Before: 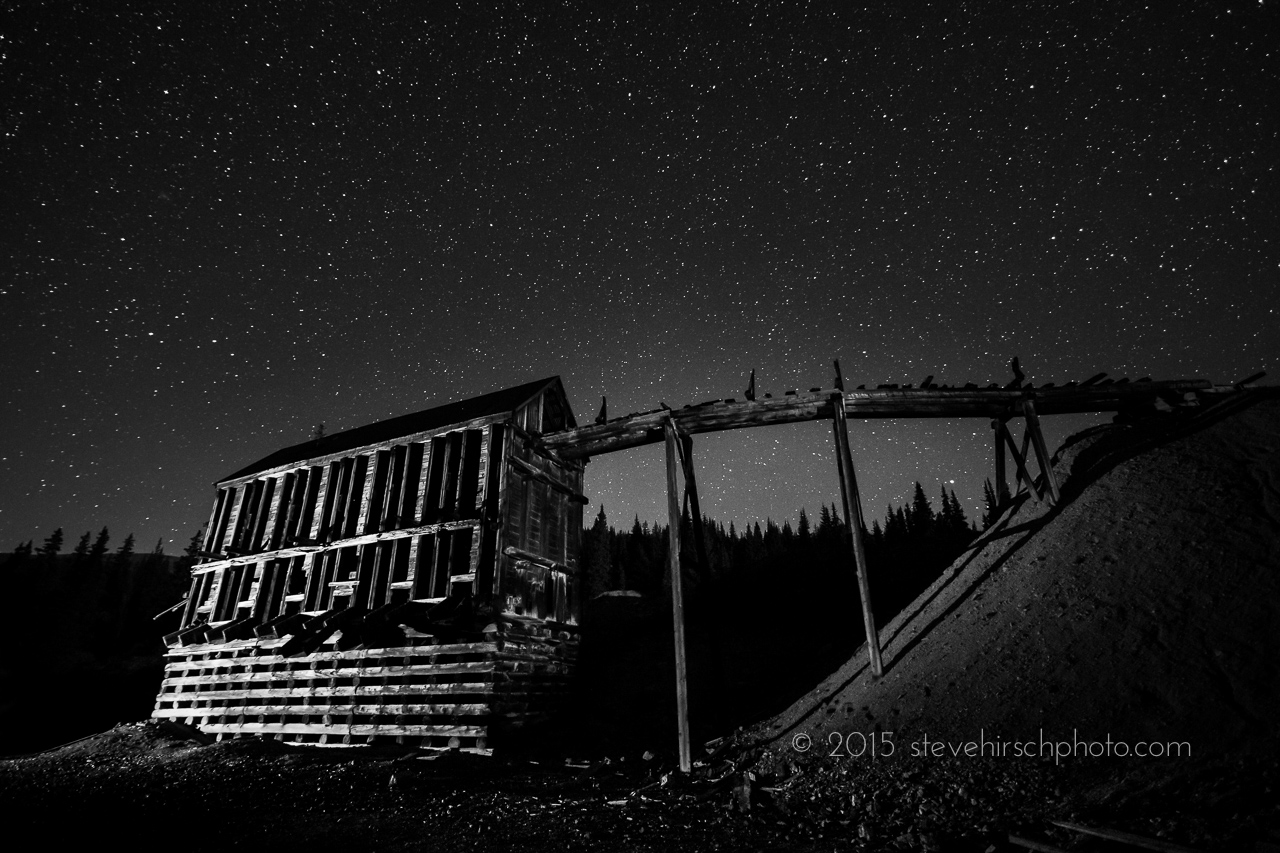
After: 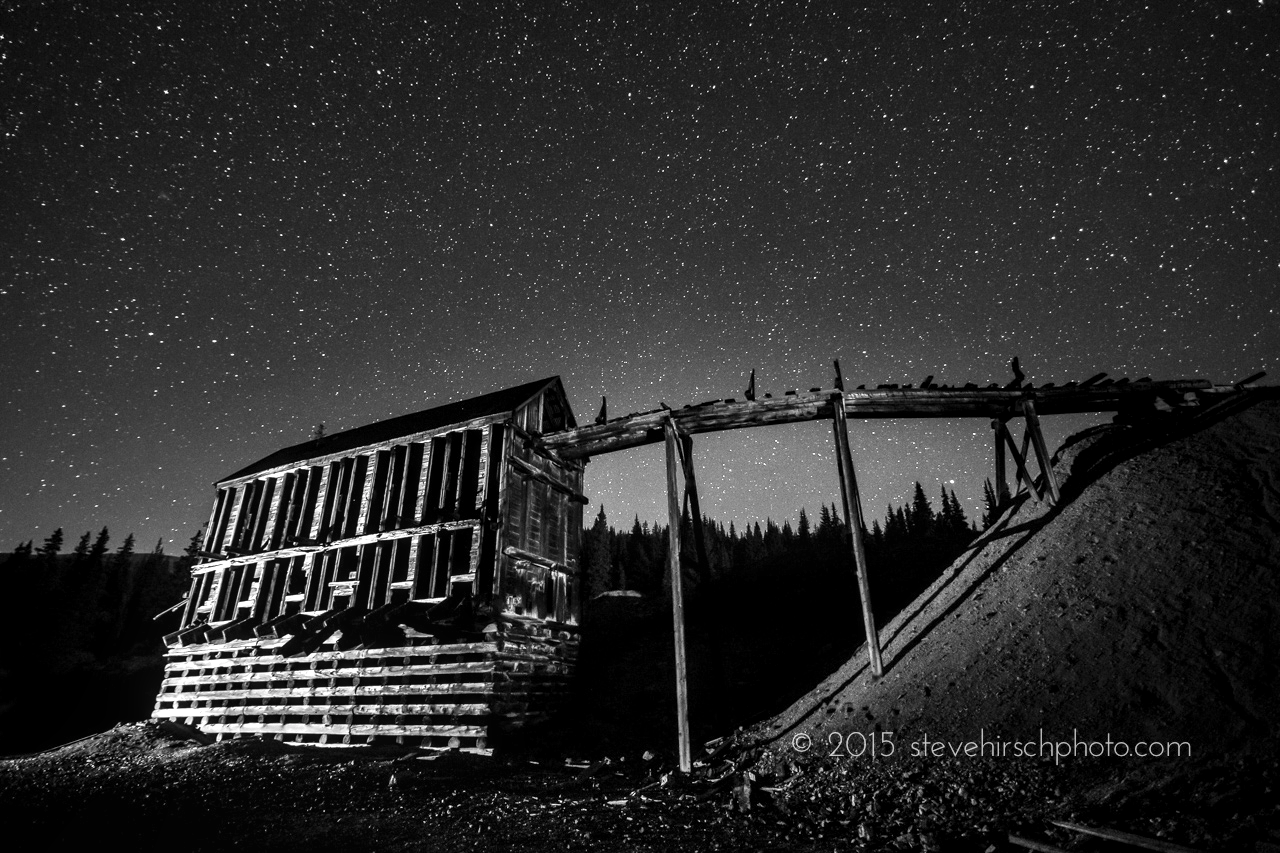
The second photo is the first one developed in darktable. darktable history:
local contrast: on, module defaults
exposure: black level correction 0, exposure 0.702 EV, compensate highlight preservation false
shadows and highlights: radius 127.45, shadows 30.41, highlights -30.74, low approximation 0.01, soften with gaussian
